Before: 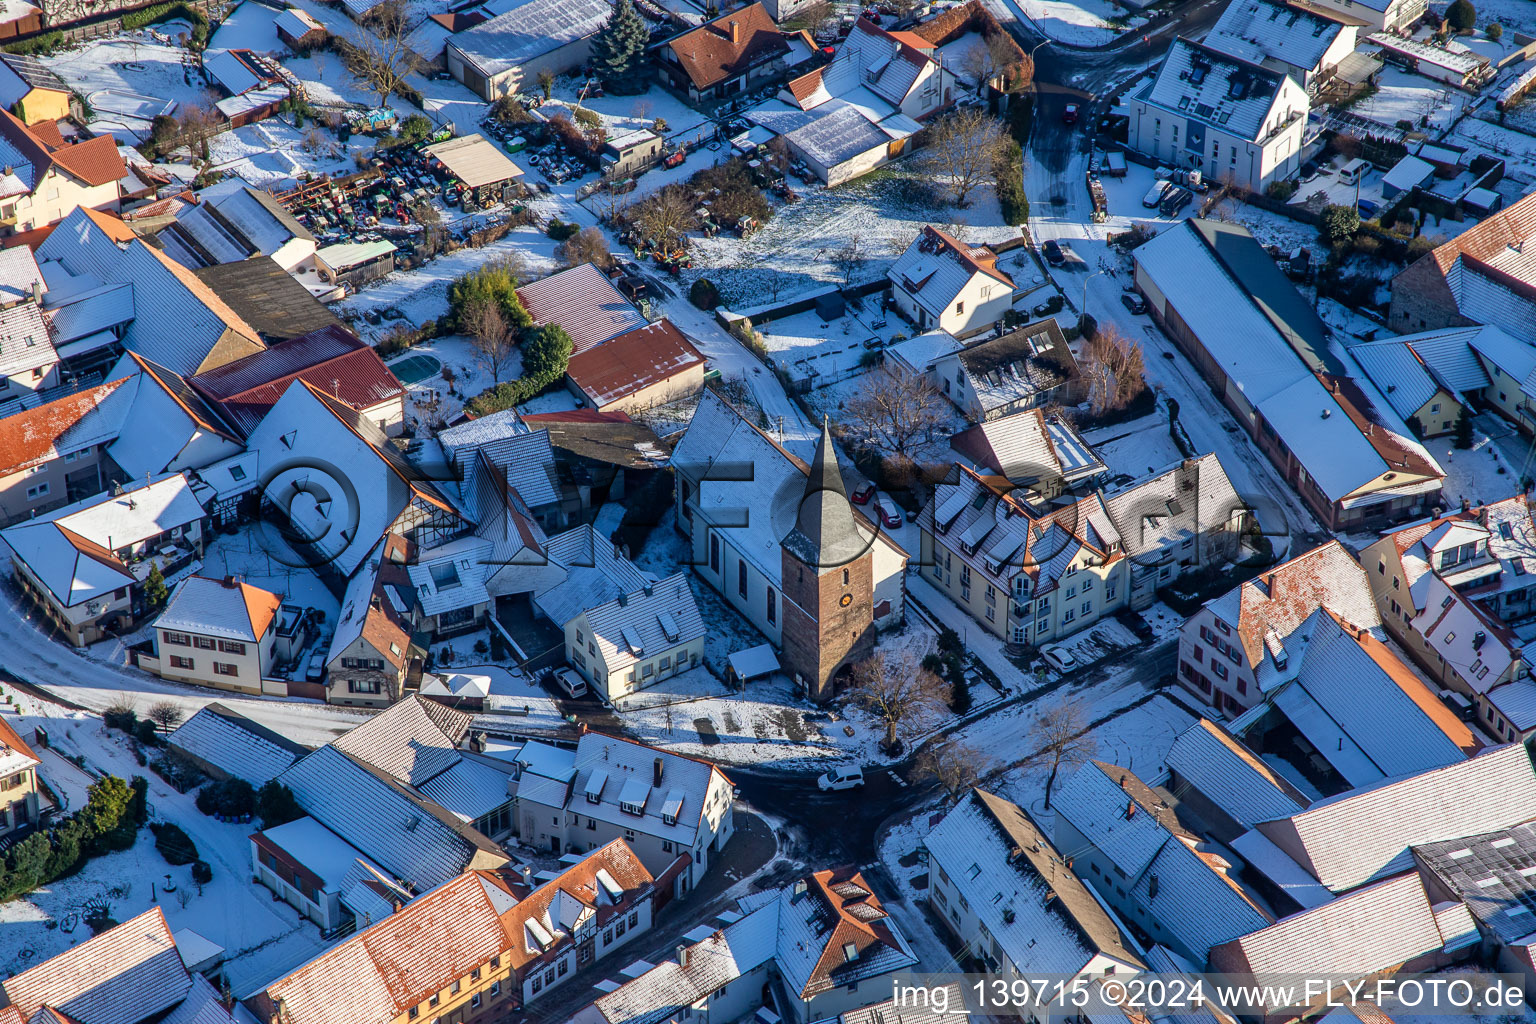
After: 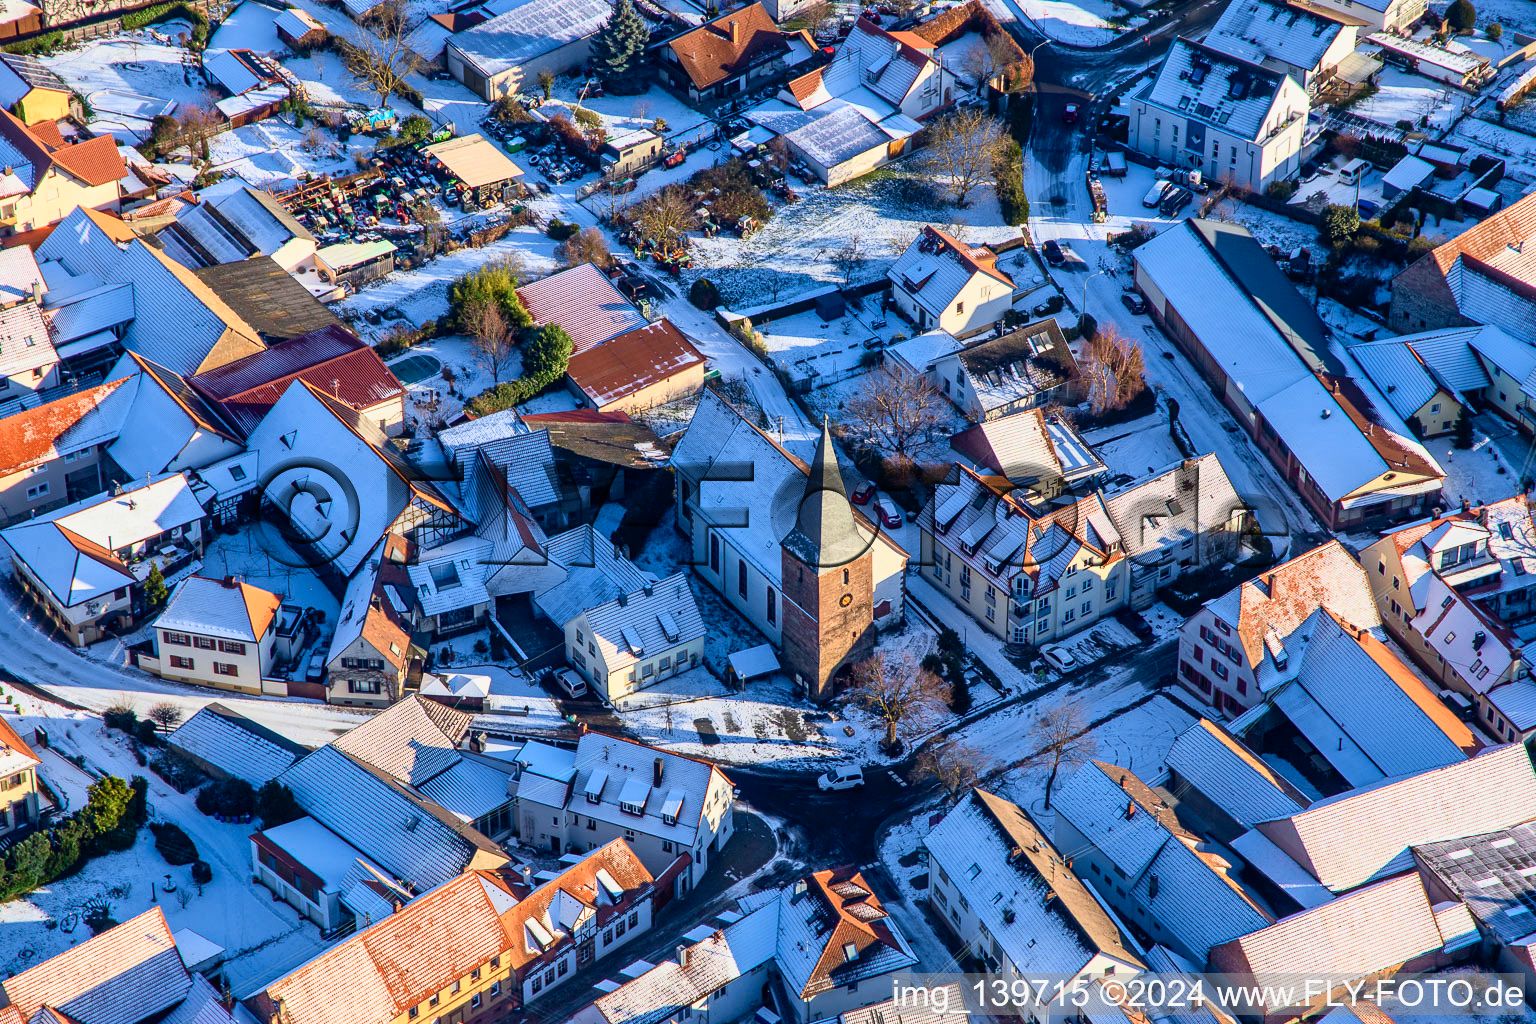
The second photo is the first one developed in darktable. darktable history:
tone curve: curves: ch0 [(0, 0) (0.091, 0.075) (0.389, 0.441) (0.696, 0.808) (0.844, 0.908) (0.909, 0.942) (1, 0.973)]; ch1 [(0, 0) (0.437, 0.404) (0.48, 0.486) (0.5, 0.5) (0.529, 0.556) (0.58, 0.606) (0.616, 0.654) (1, 1)]; ch2 [(0, 0) (0.442, 0.415) (0.5, 0.5) (0.535, 0.567) (0.585, 0.632) (1, 1)], color space Lab, independent channels, preserve colors none
